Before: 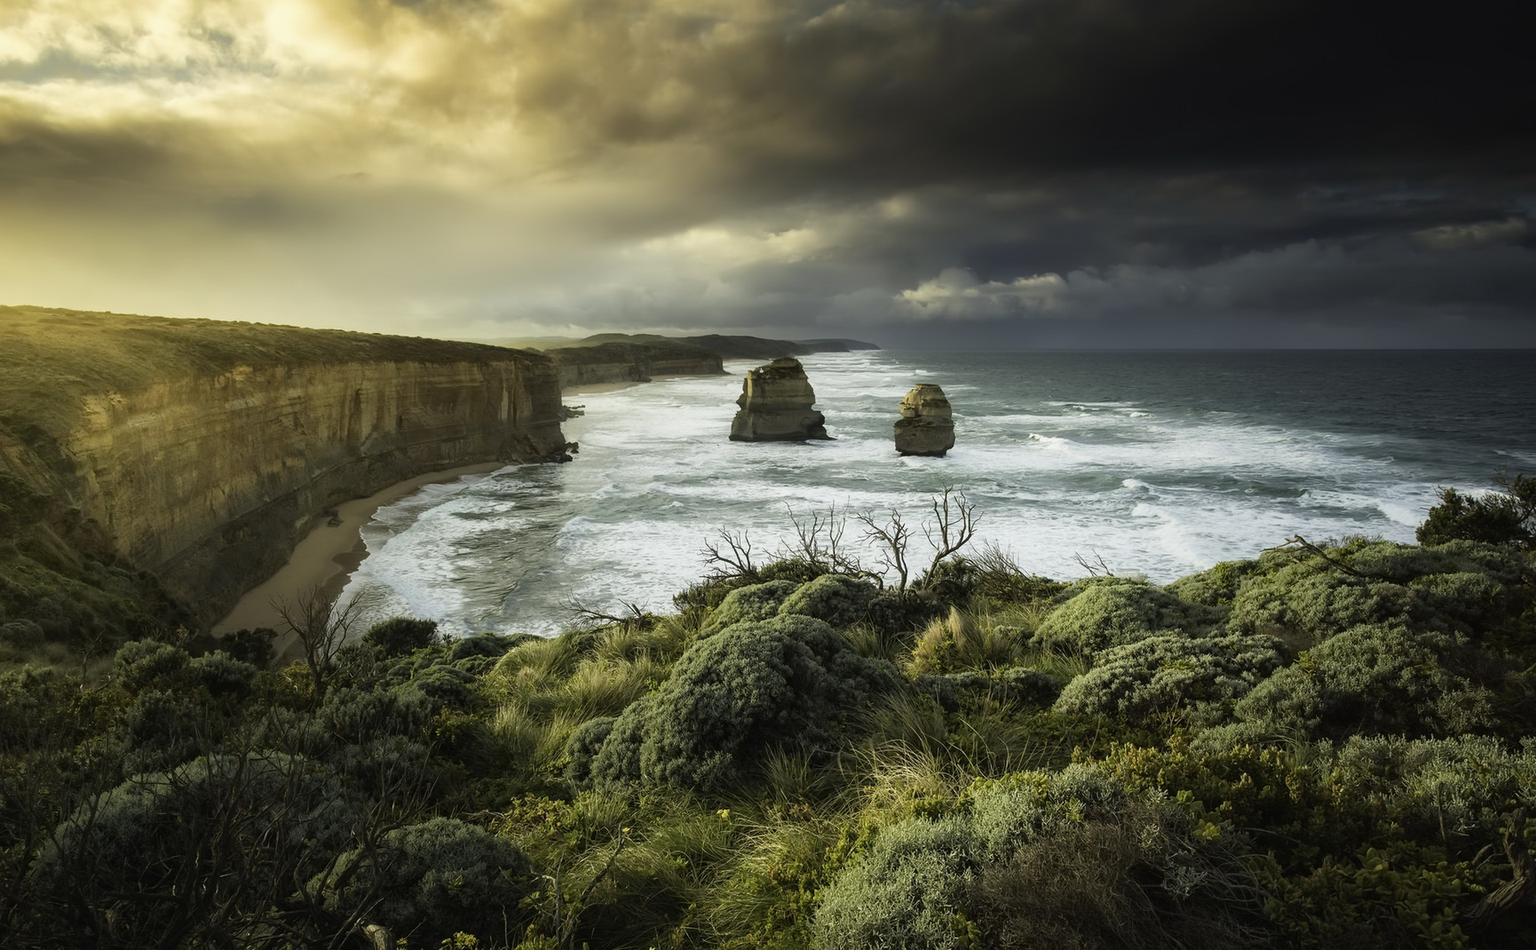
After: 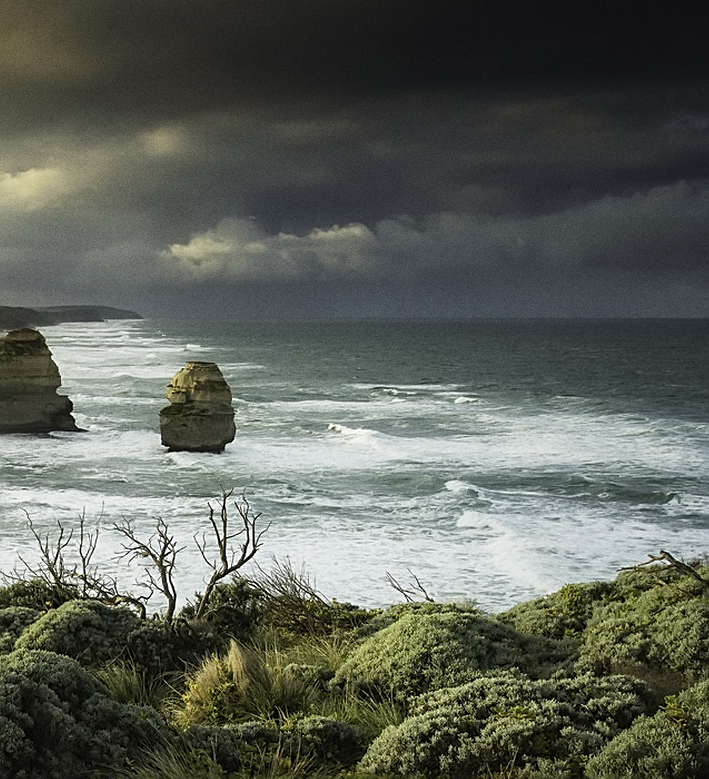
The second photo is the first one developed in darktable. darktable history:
grain: coarseness 0.09 ISO
crop and rotate: left 49.936%, top 10.094%, right 13.136%, bottom 24.256%
sharpen: on, module defaults
